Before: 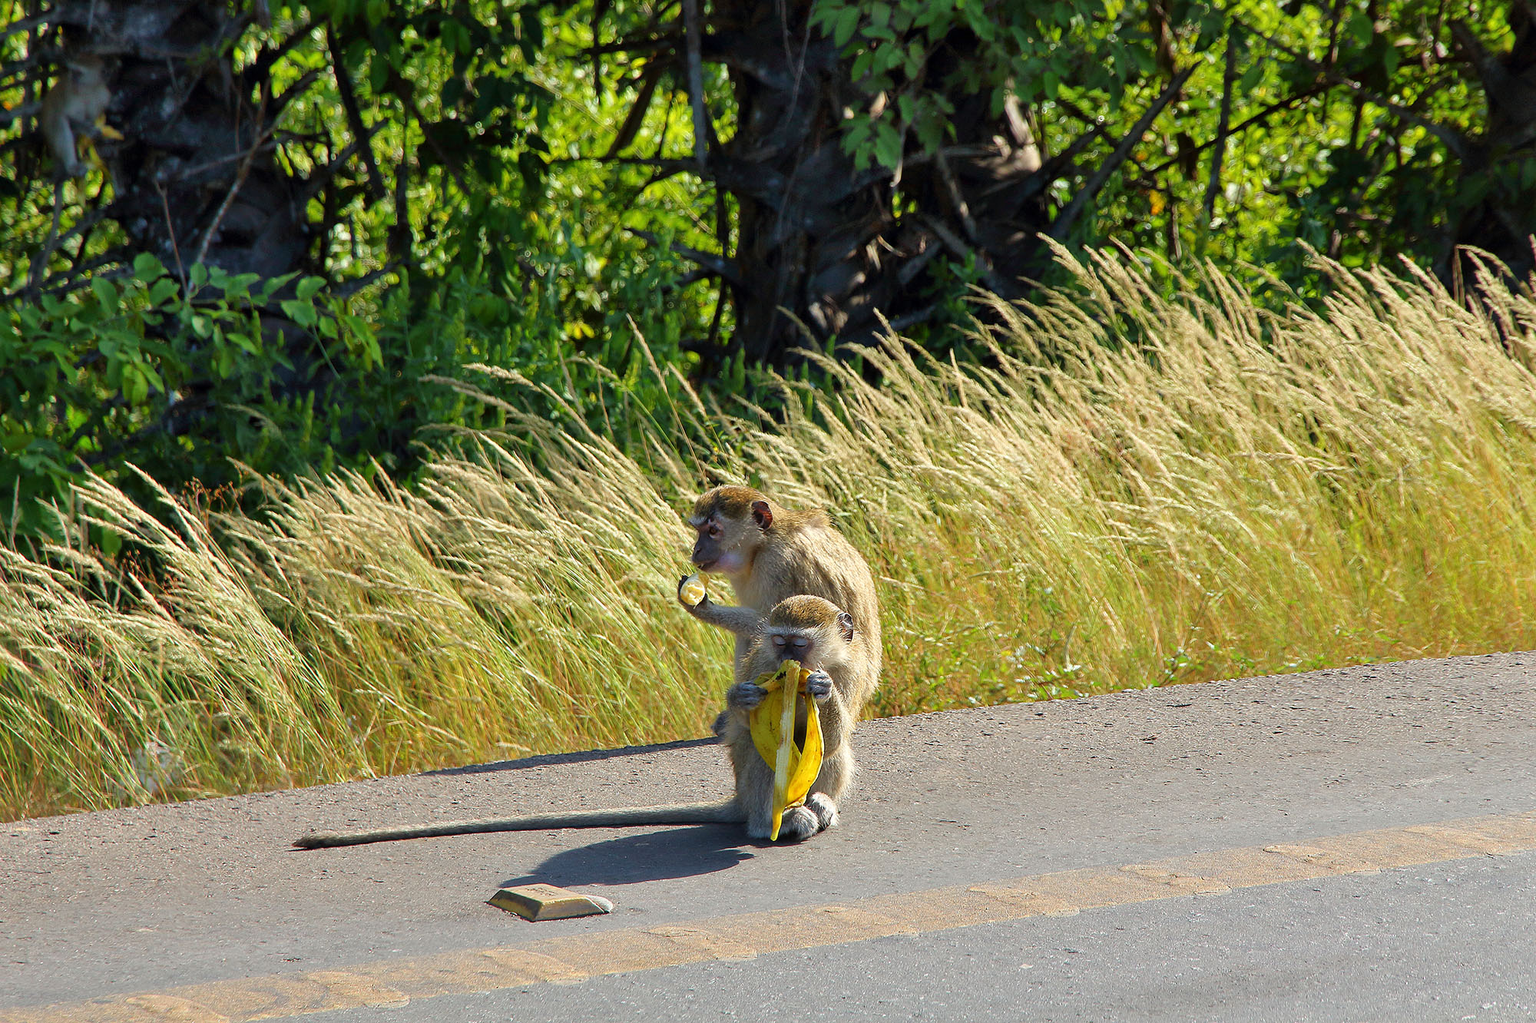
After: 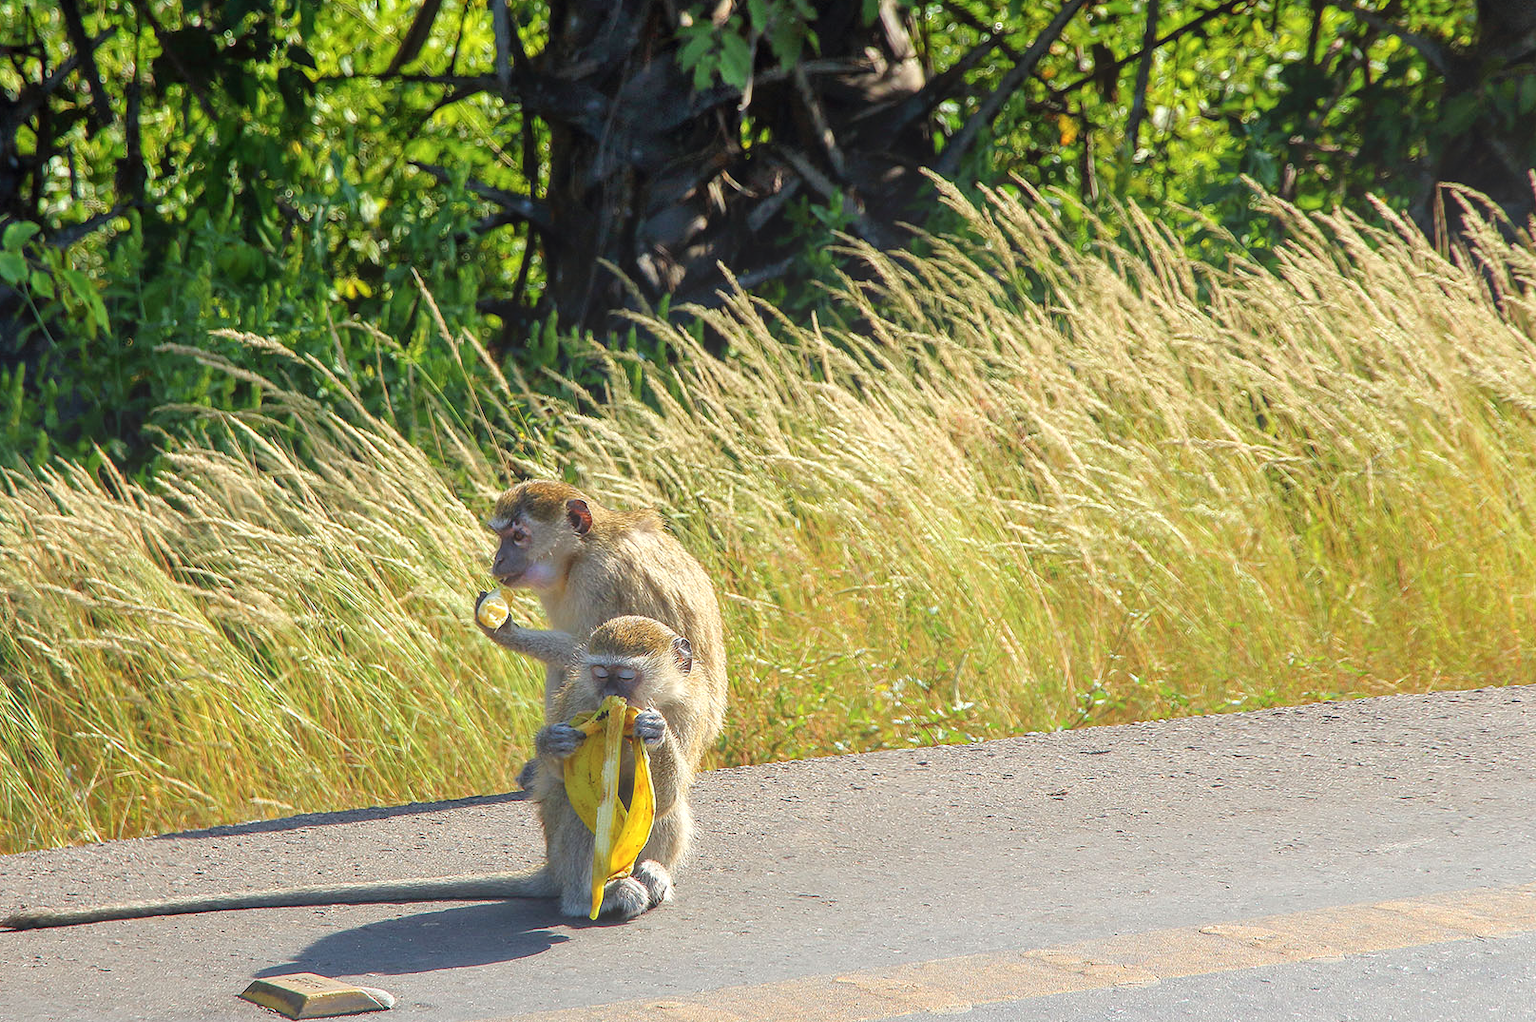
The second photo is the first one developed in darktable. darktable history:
bloom: size 40%
crop: left 19.159%, top 9.58%, bottom 9.58%
tone equalizer: on, module defaults
local contrast: on, module defaults
